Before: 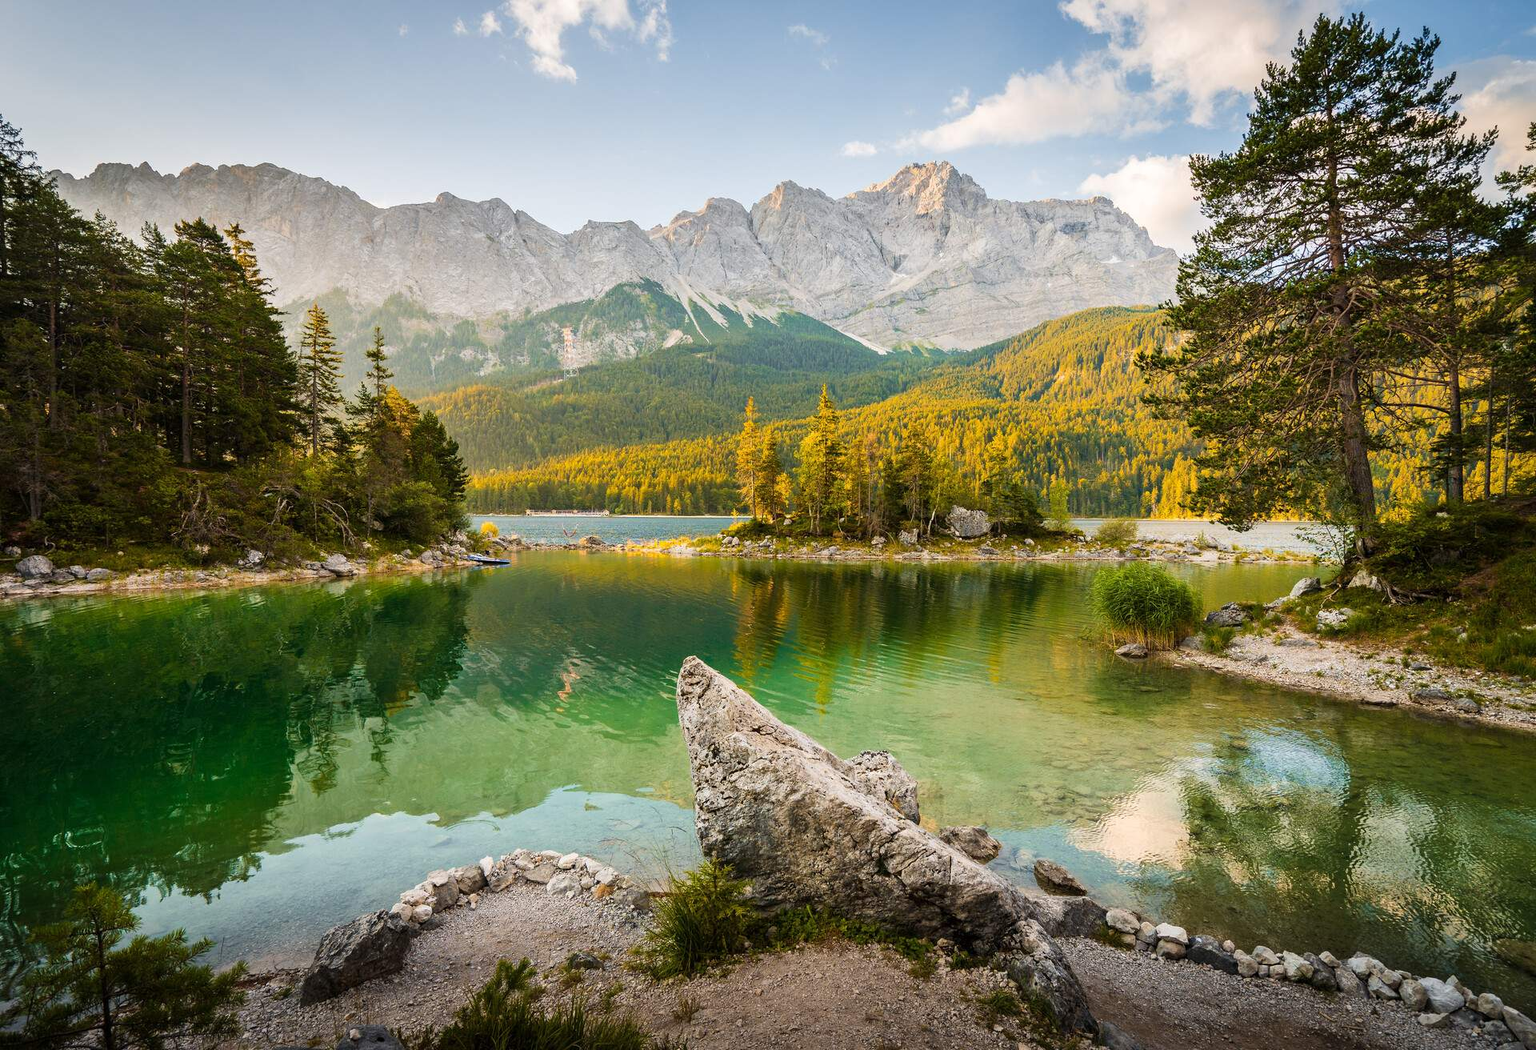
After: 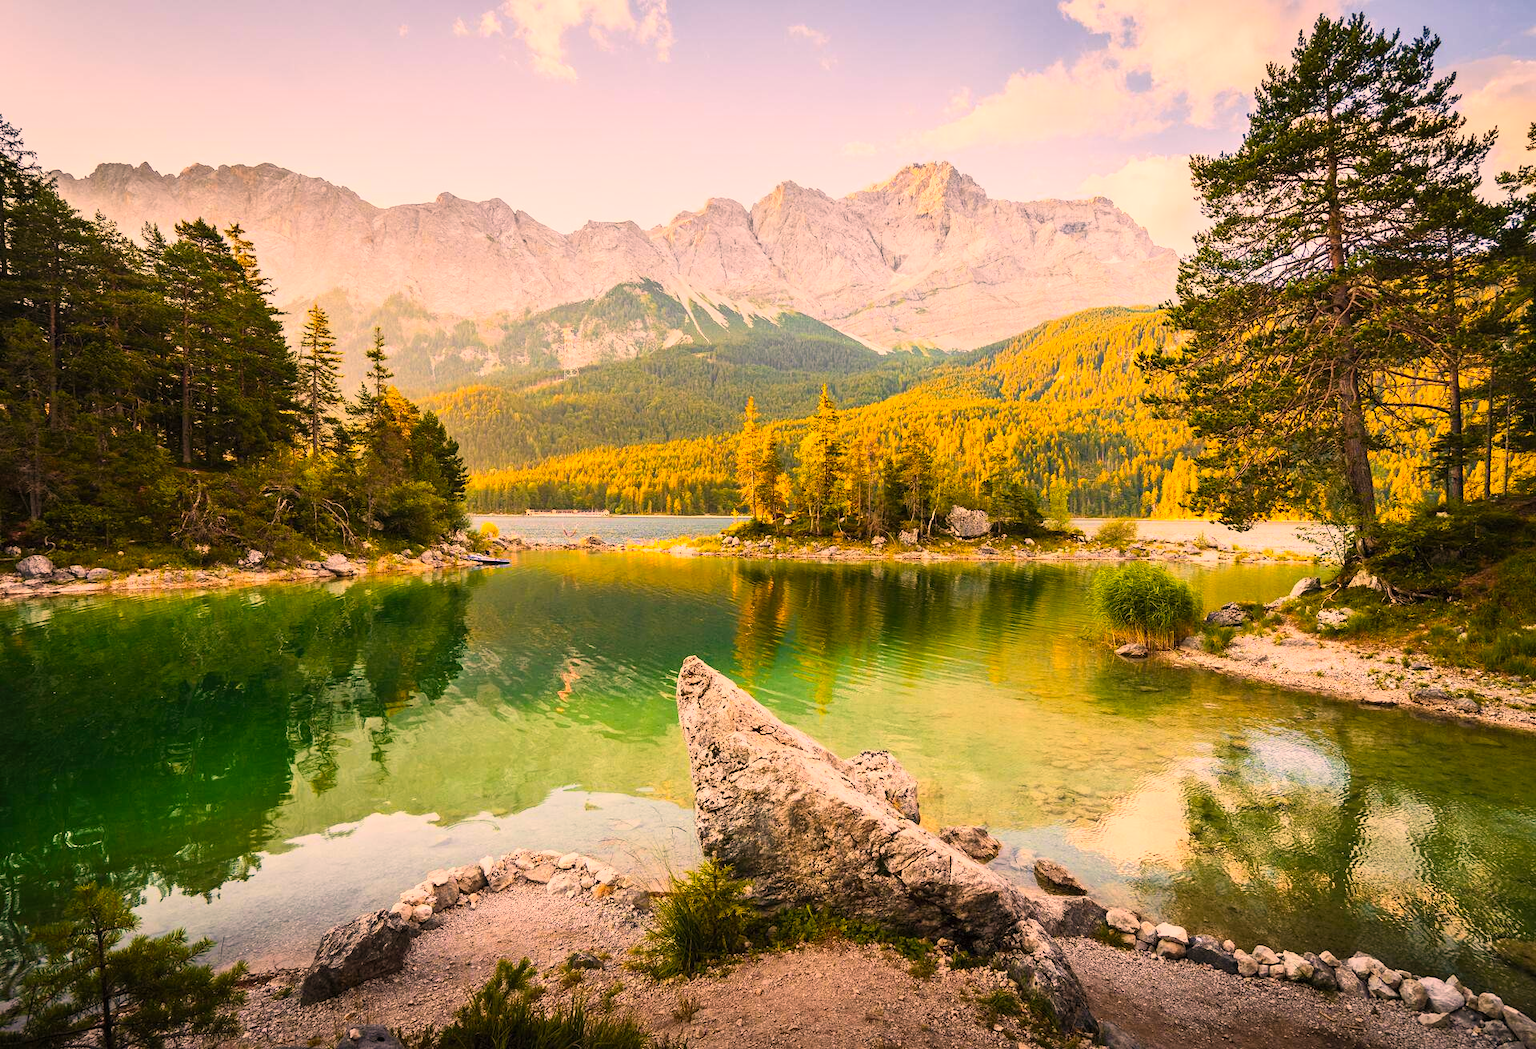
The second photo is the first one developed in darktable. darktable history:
contrast brightness saturation: contrast 0.202, brightness 0.169, saturation 0.223
color correction: highlights a* 22.16, highlights b* 22.27
